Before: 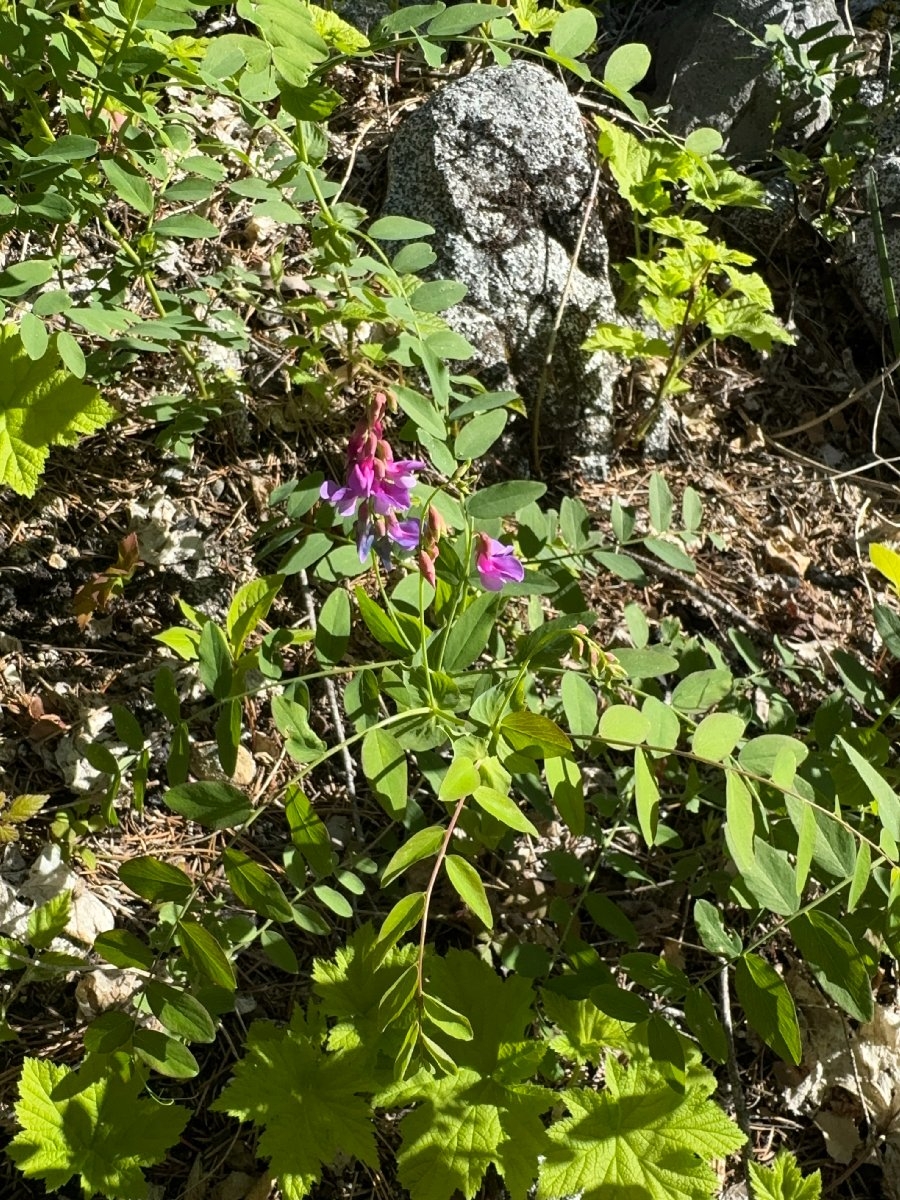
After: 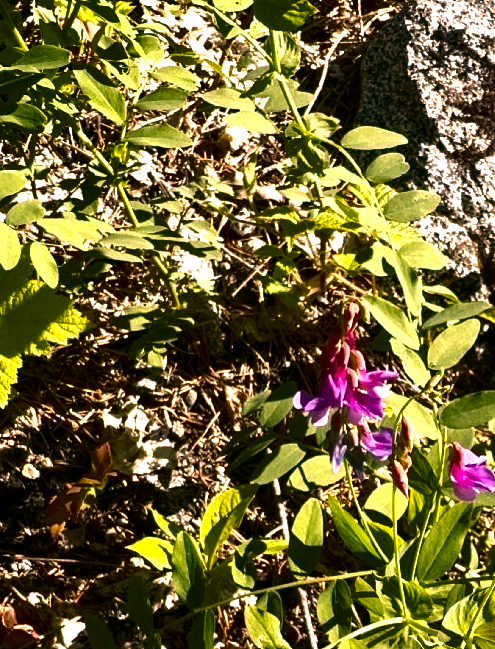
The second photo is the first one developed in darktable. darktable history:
crop and rotate: left 3.065%, top 7.538%, right 41.929%, bottom 38.304%
contrast brightness saturation: brightness -0.539
exposure: black level correction 0, exposure 0.848 EV, compensate exposure bias true, compensate highlight preservation false
color correction: highlights a* 21.1, highlights b* 19.37
